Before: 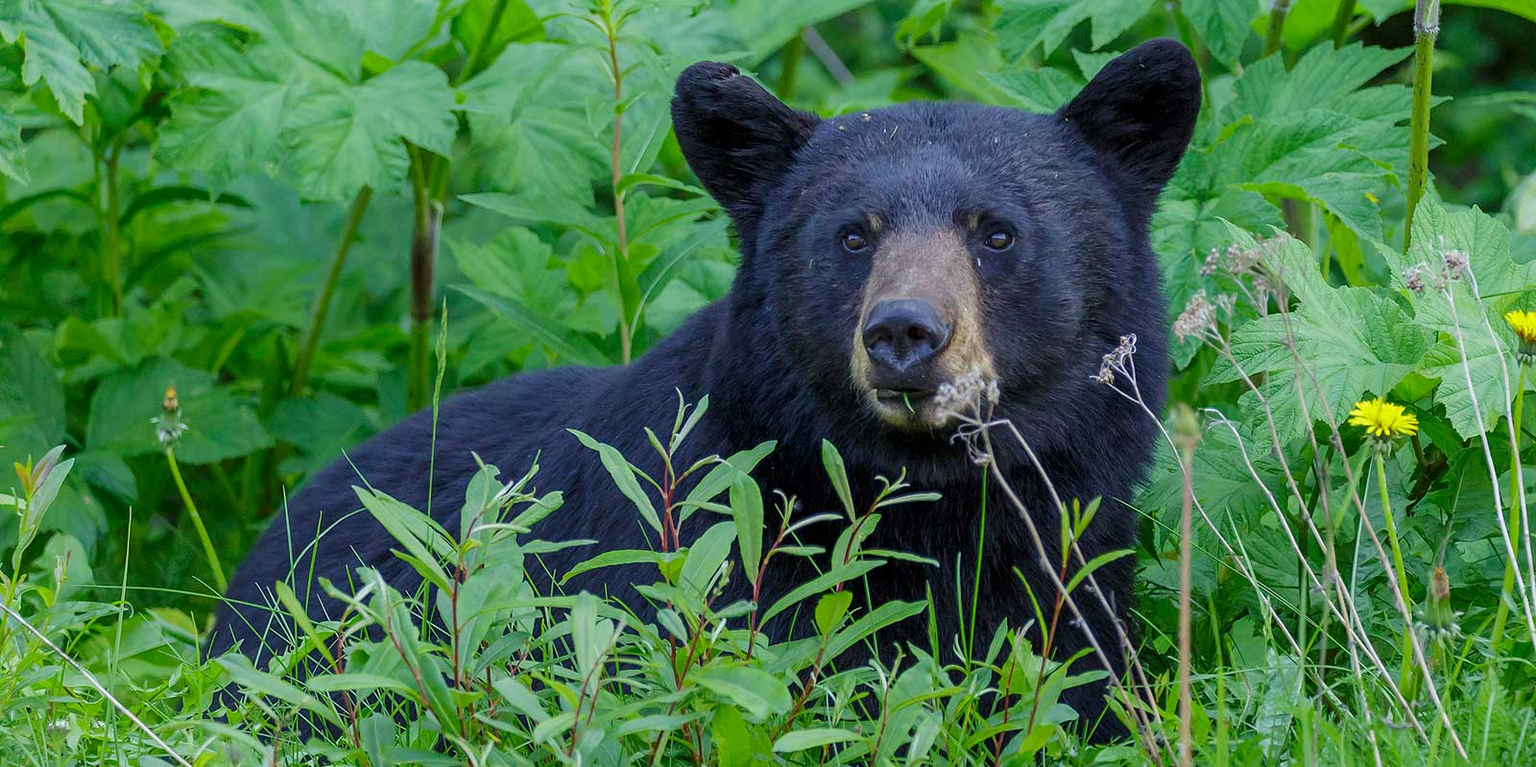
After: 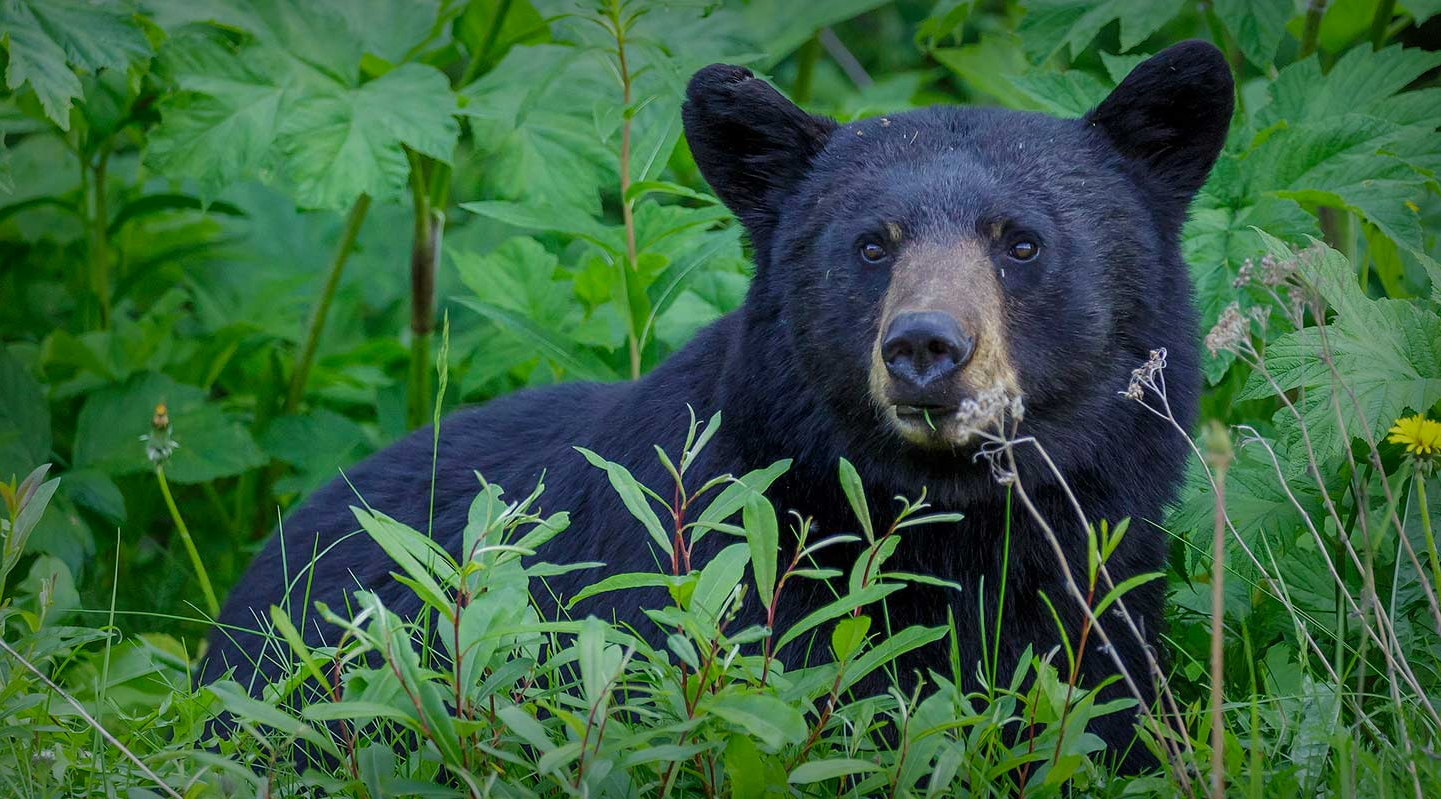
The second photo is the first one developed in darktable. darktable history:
crop and rotate: left 1.088%, right 8.807%
vignetting: fall-off start 53.2%, brightness -0.594, saturation 0, automatic ratio true, width/height ratio 1.313, shape 0.22, unbound false
